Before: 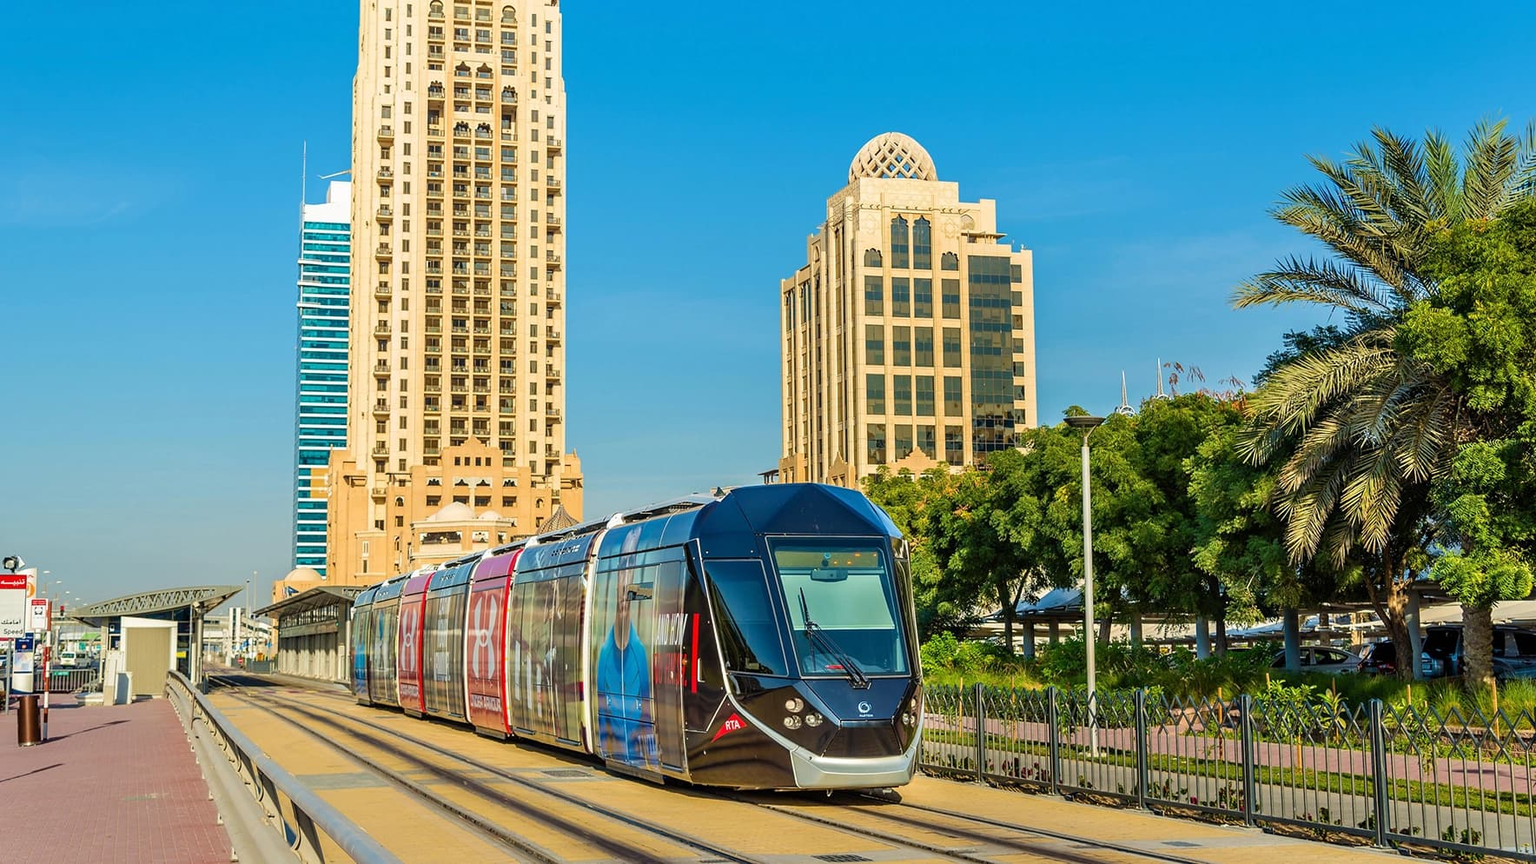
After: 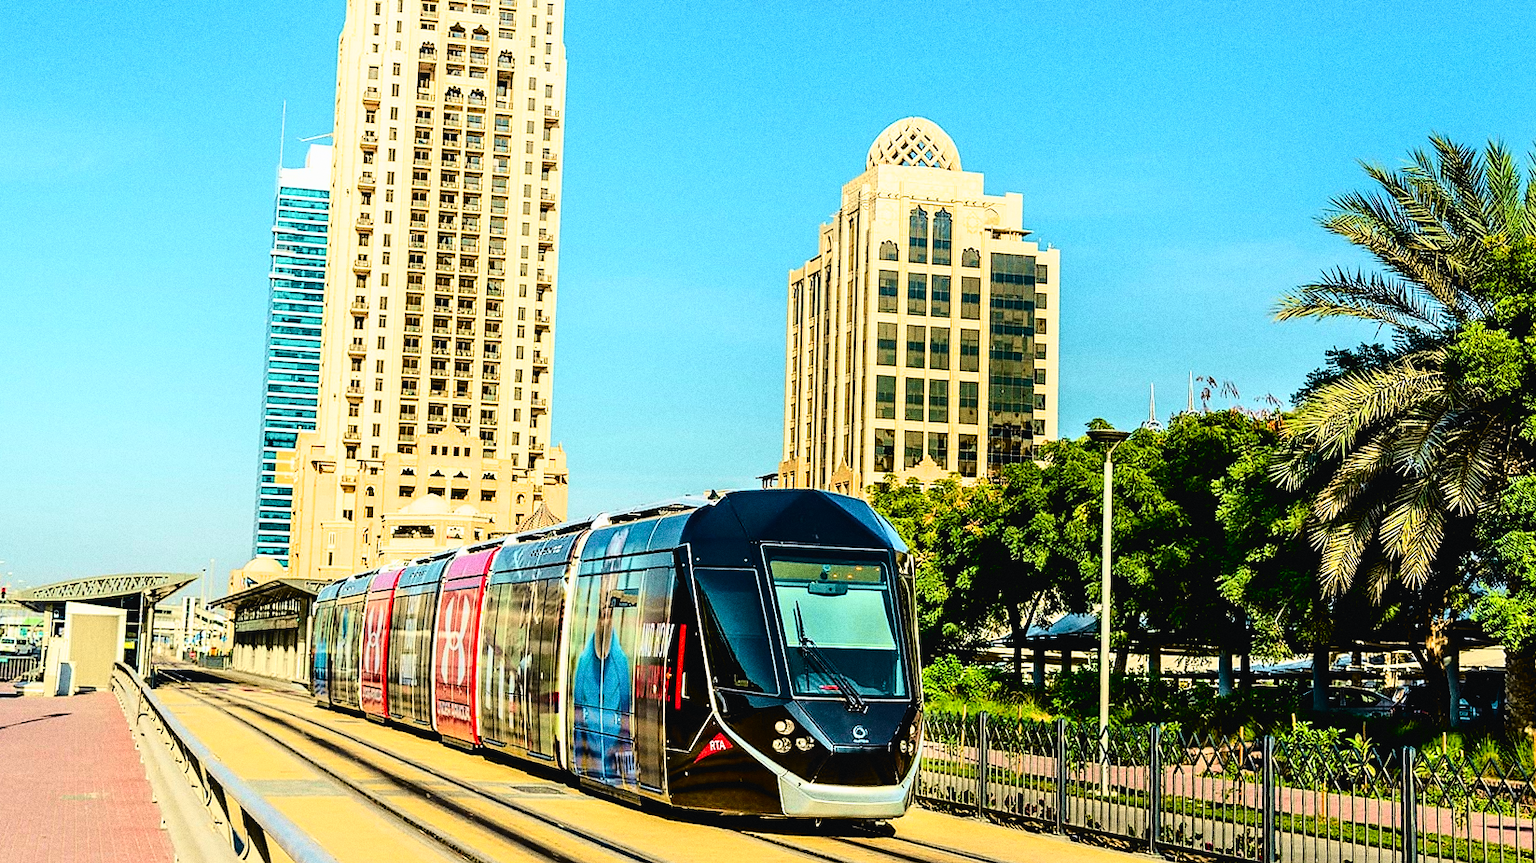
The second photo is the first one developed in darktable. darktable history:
tone curve: curves: ch0 [(0, 0.023) (0.132, 0.075) (0.251, 0.186) (0.441, 0.476) (0.662, 0.757) (0.849, 0.927) (1, 0.99)]; ch1 [(0, 0) (0.447, 0.411) (0.483, 0.469) (0.498, 0.496) (0.518, 0.514) (0.561, 0.59) (0.606, 0.659) (0.657, 0.725) (0.869, 0.916) (1, 1)]; ch2 [(0, 0) (0.307, 0.315) (0.425, 0.438) (0.483, 0.477) (0.503, 0.503) (0.526, 0.553) (0.552, 0.601) (0.615, 0.669) (0.703, 0.797) (0.985, 0.966)], color space Lab, independent channels
crop and rotate: angle -2.38°
shadows and highlights: shadows -23.08, highlights 46.15, soften with gaussian
sharpen: radius 1
filmic rgb: black relative exposure -3.64 EV, white relative exposure 2.44 EV, hardness 3.29
grain: coarseness 0.09 ISO, strength 40%
